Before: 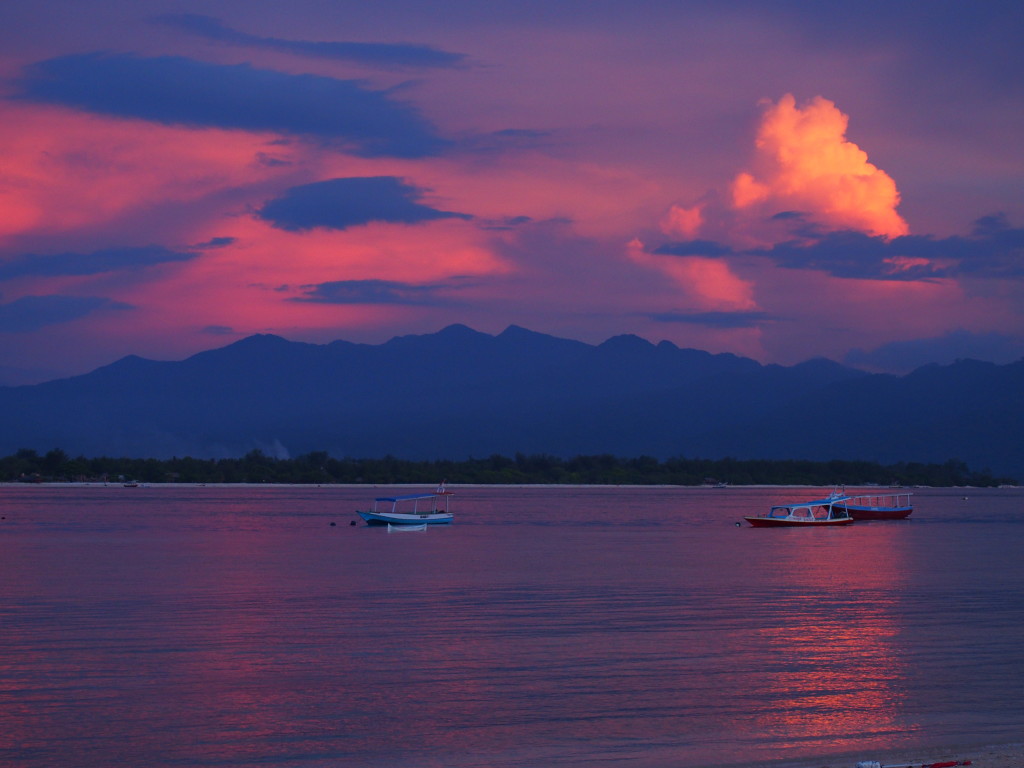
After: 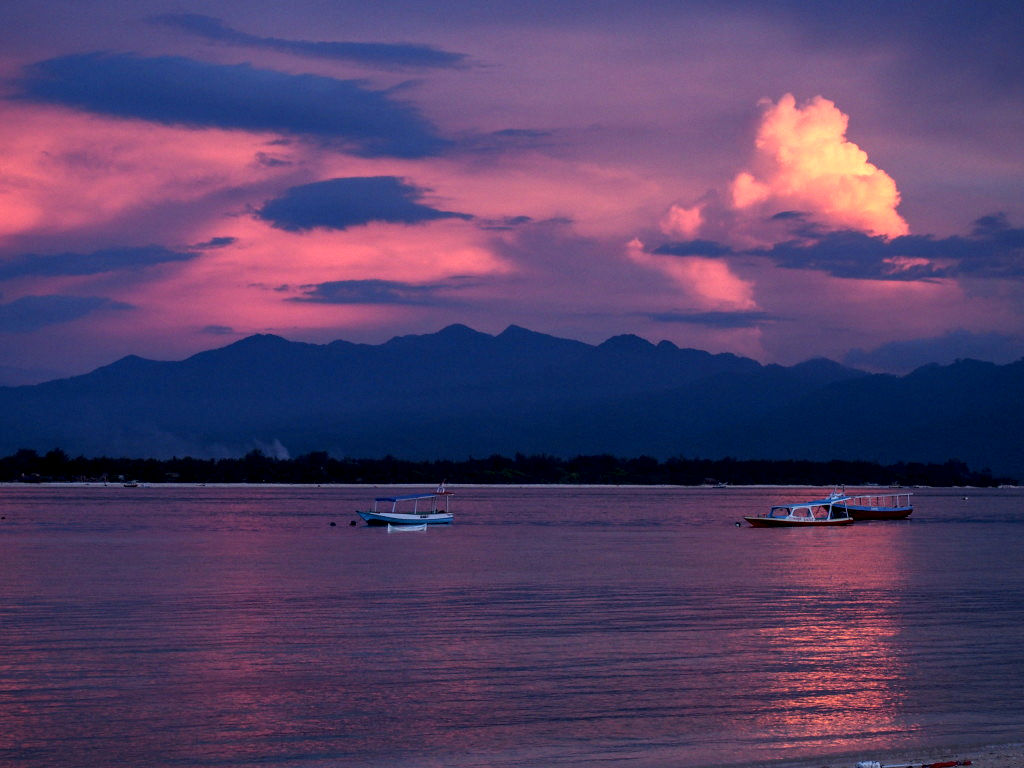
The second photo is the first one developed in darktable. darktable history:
local contrast: highlights 19%, detail 186%
